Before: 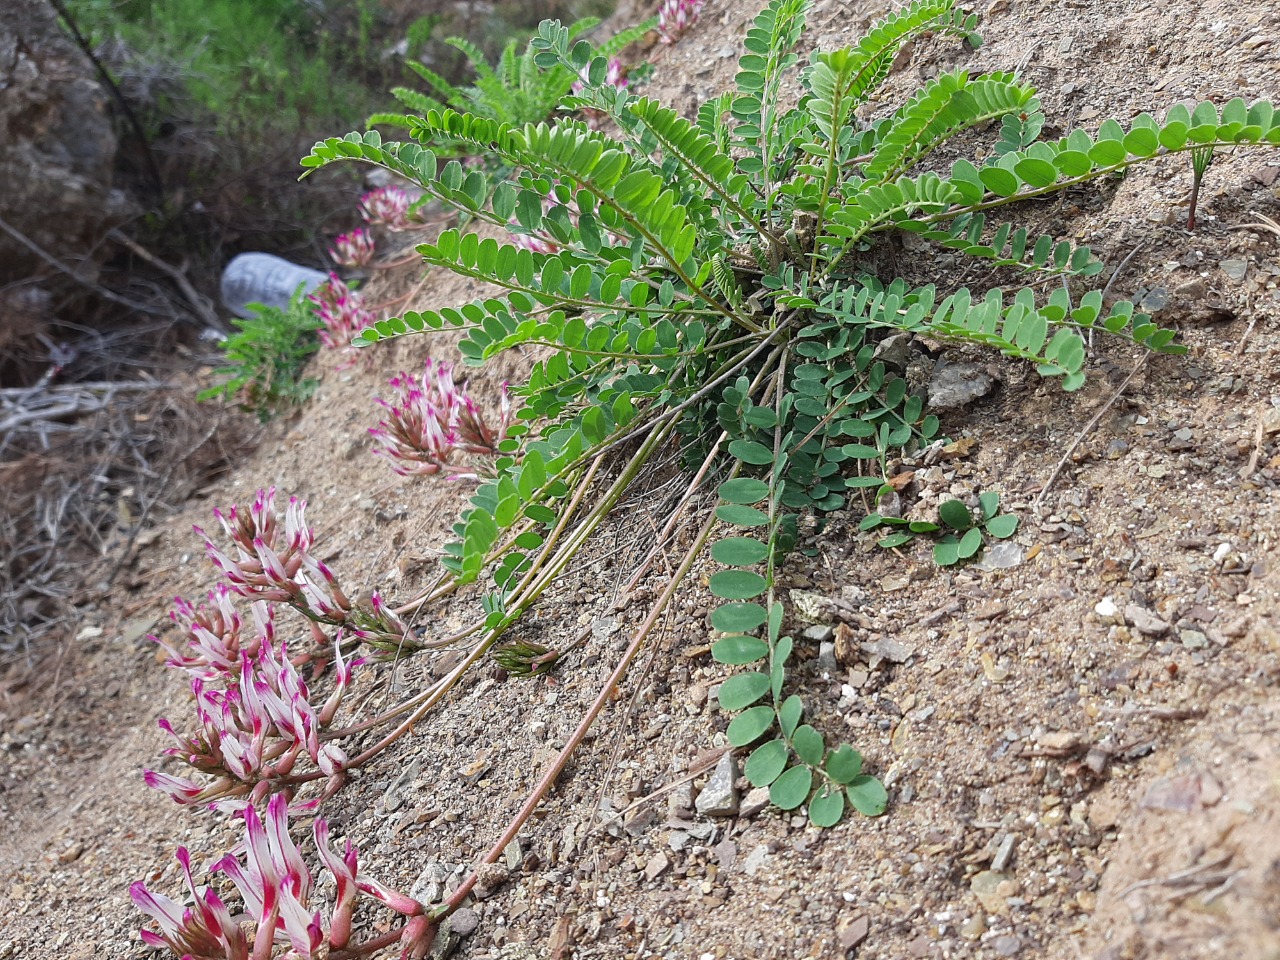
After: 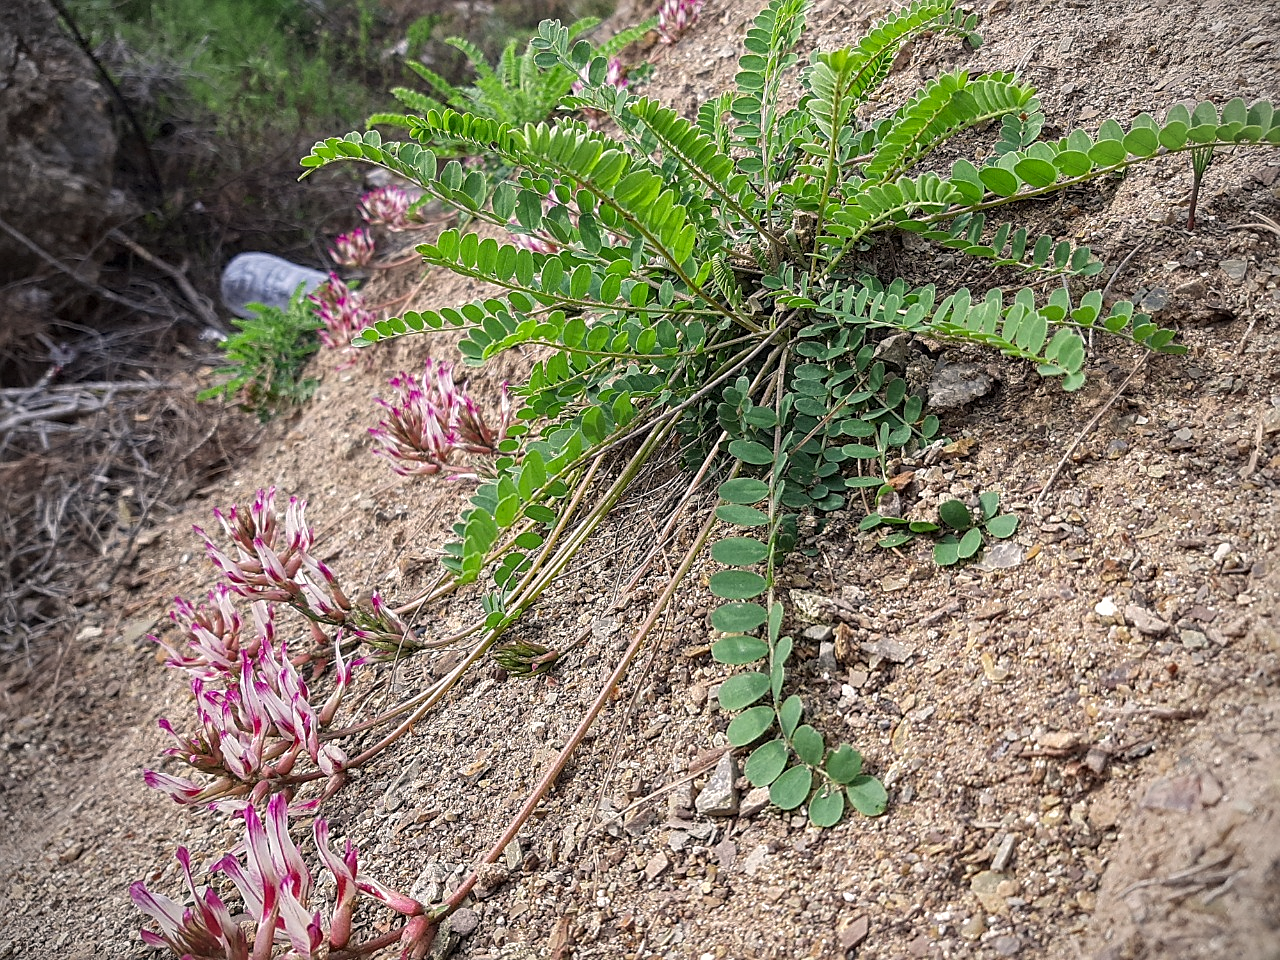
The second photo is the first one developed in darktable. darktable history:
color correction: highlights a* 3.93, highlights b* 5.14
sharpen: on, module defaults
local contrast: on, module defaults
vignetting: fall-off radius 60.81%, brightness -0.679
